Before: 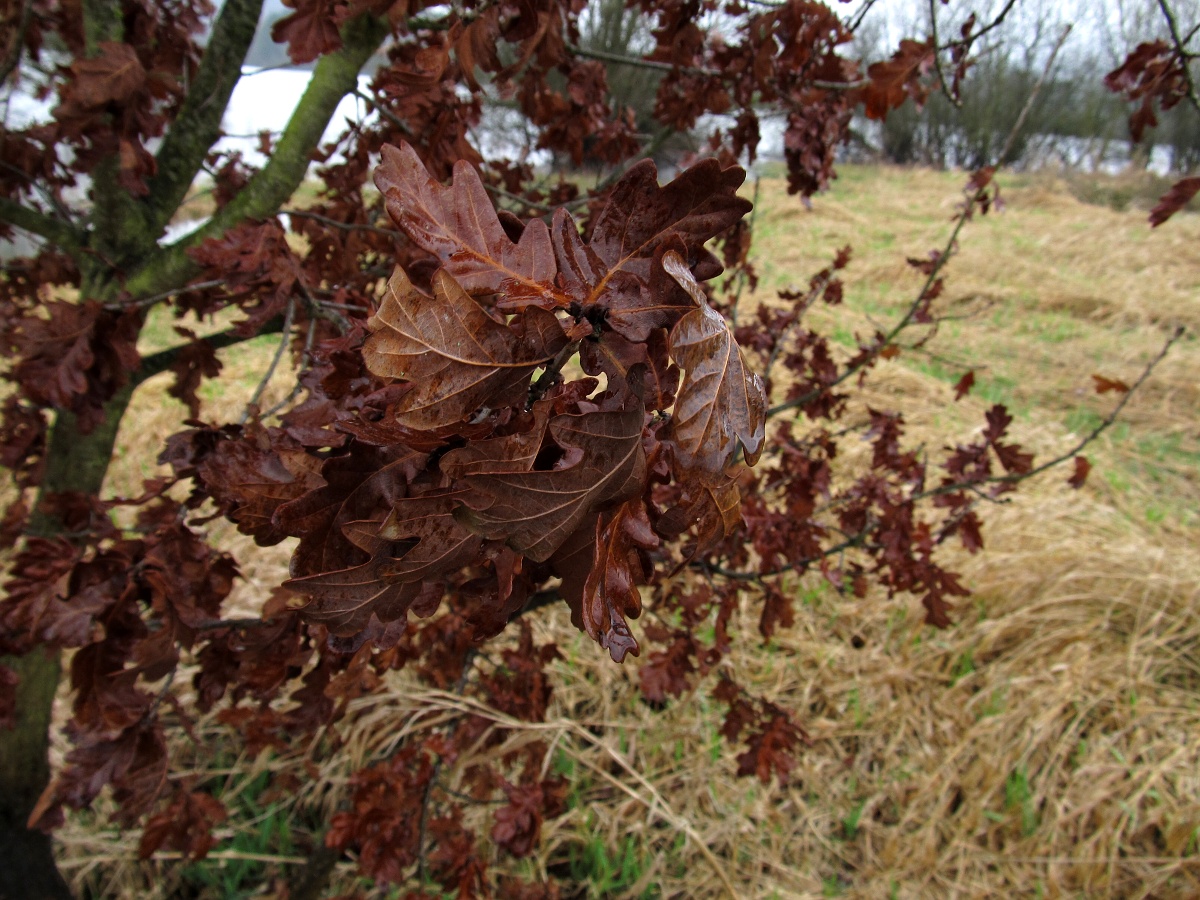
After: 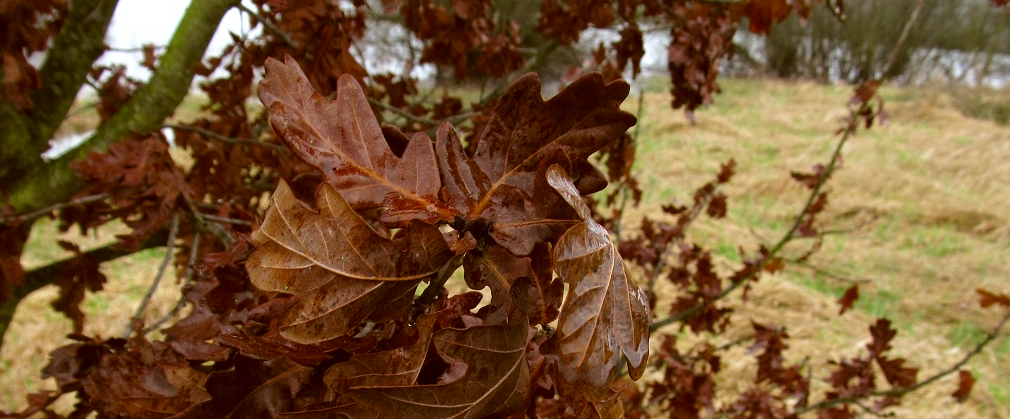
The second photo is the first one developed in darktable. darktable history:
crop and rotate: left 9.712%, top 9.587%, right 6.096%, bottom 43.856%
color correction: highlights a* -0.336, highlights b* 0.182, shadows a* 4.72, shadows b* 20.19
